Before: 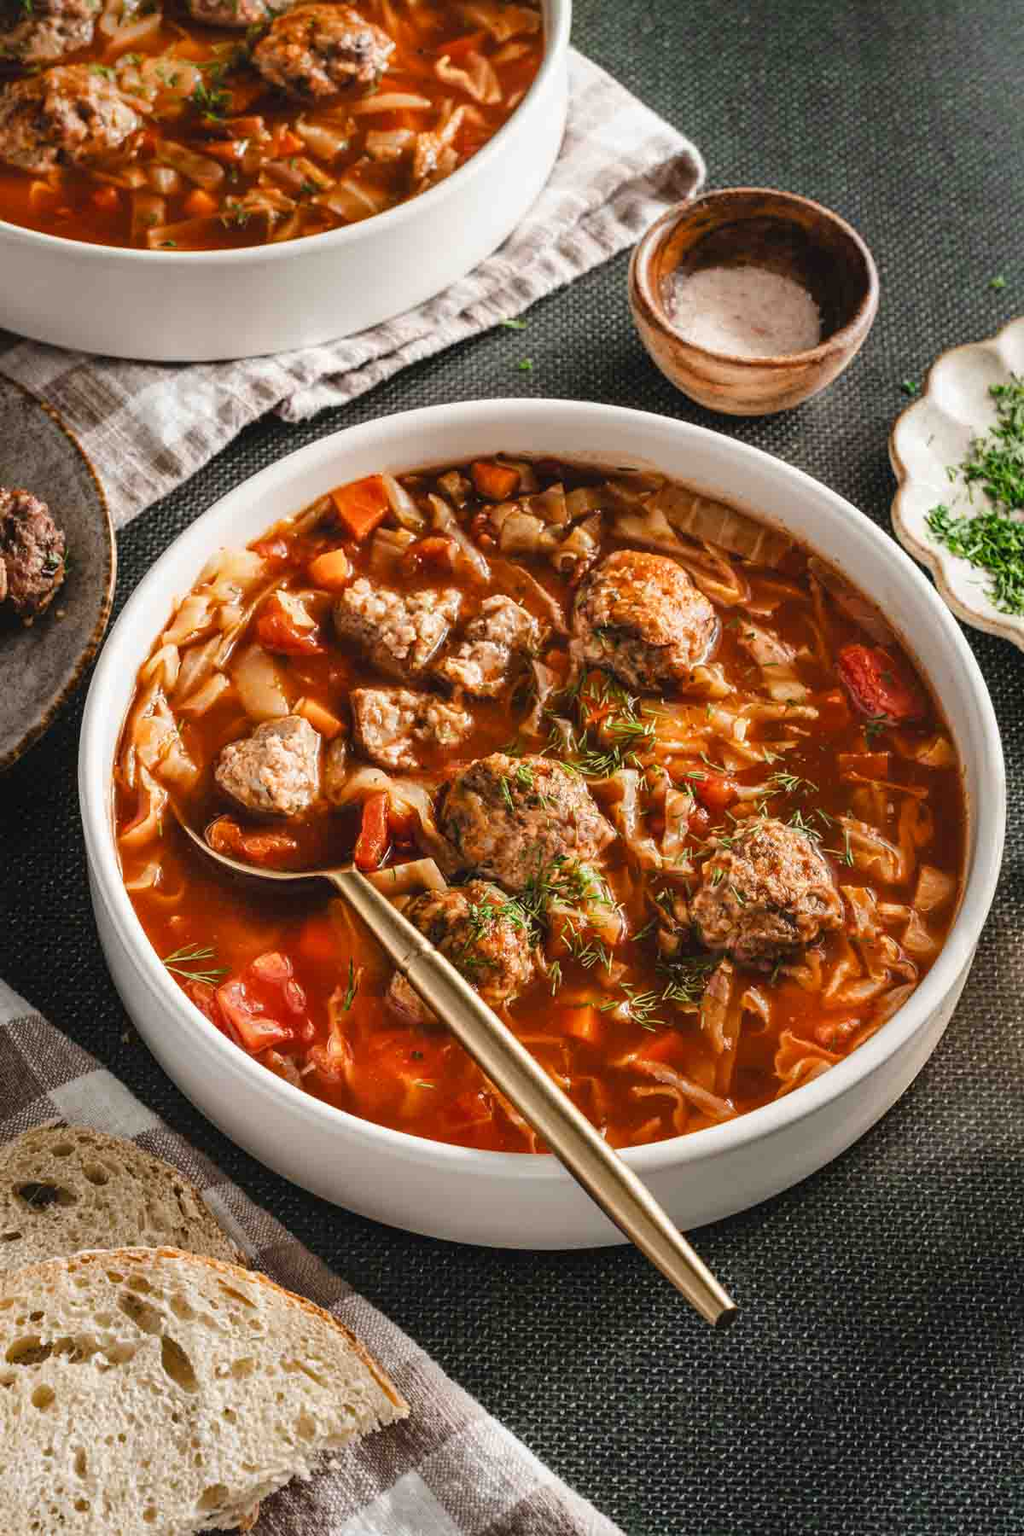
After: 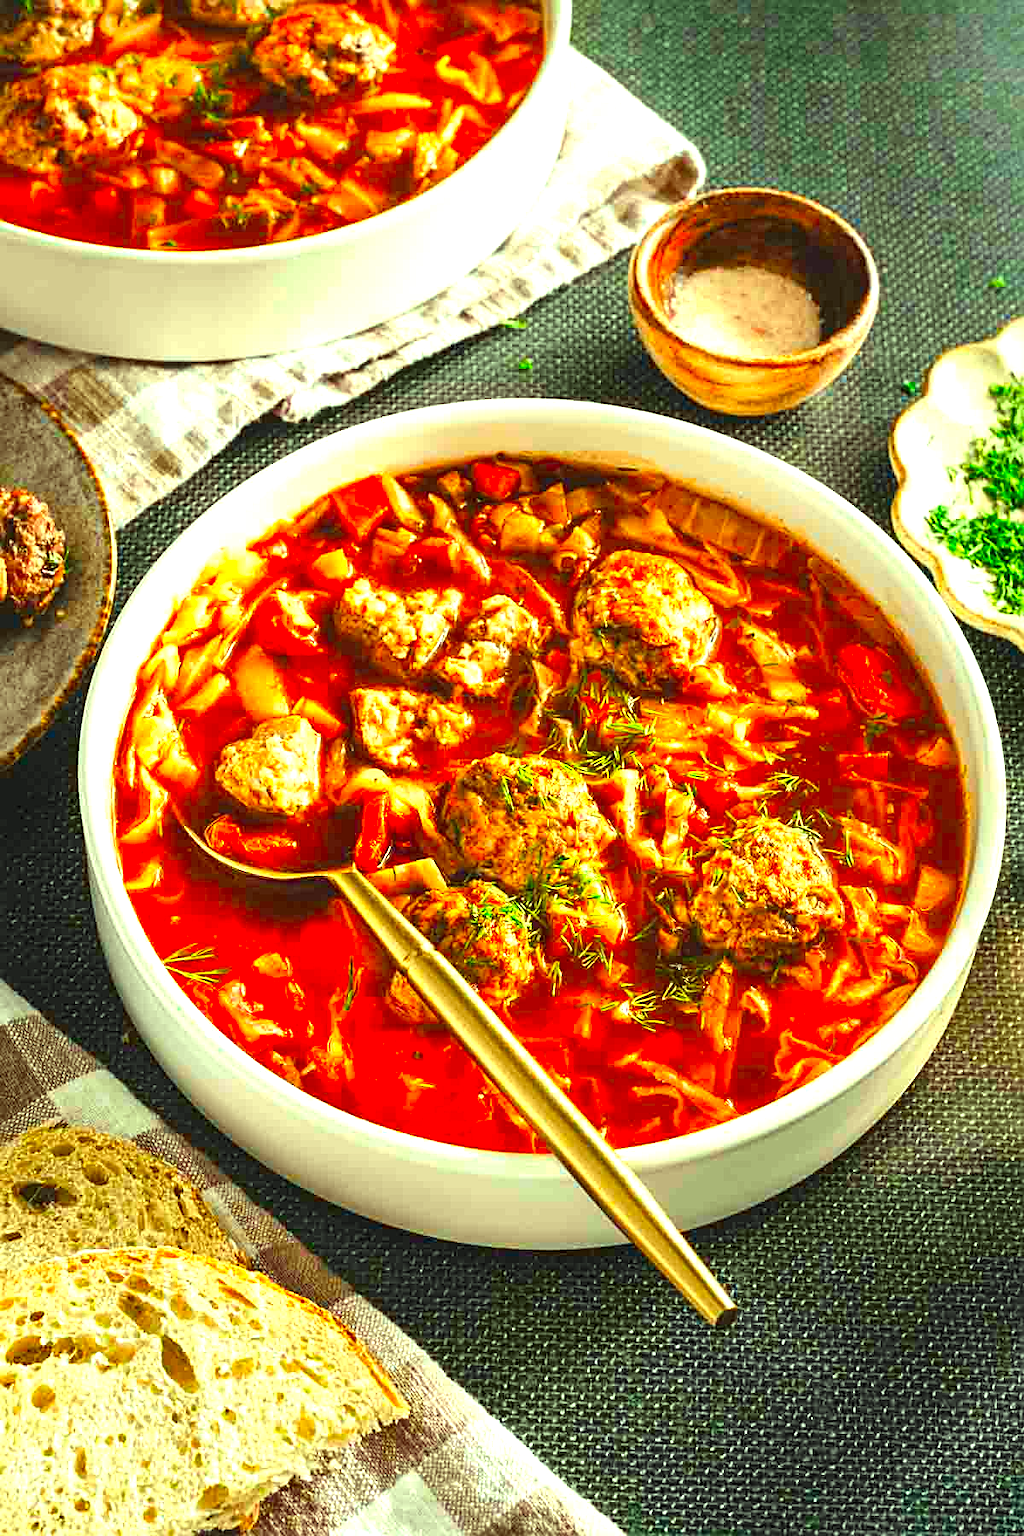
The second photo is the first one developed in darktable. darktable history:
sharpen: on, module defaults
exposure: black level correction 0, exposure 1.095 EV, compensate highlight preservation false
color correction: highlights a* -10.88, highlights b* 9.87, saturation 1.72
